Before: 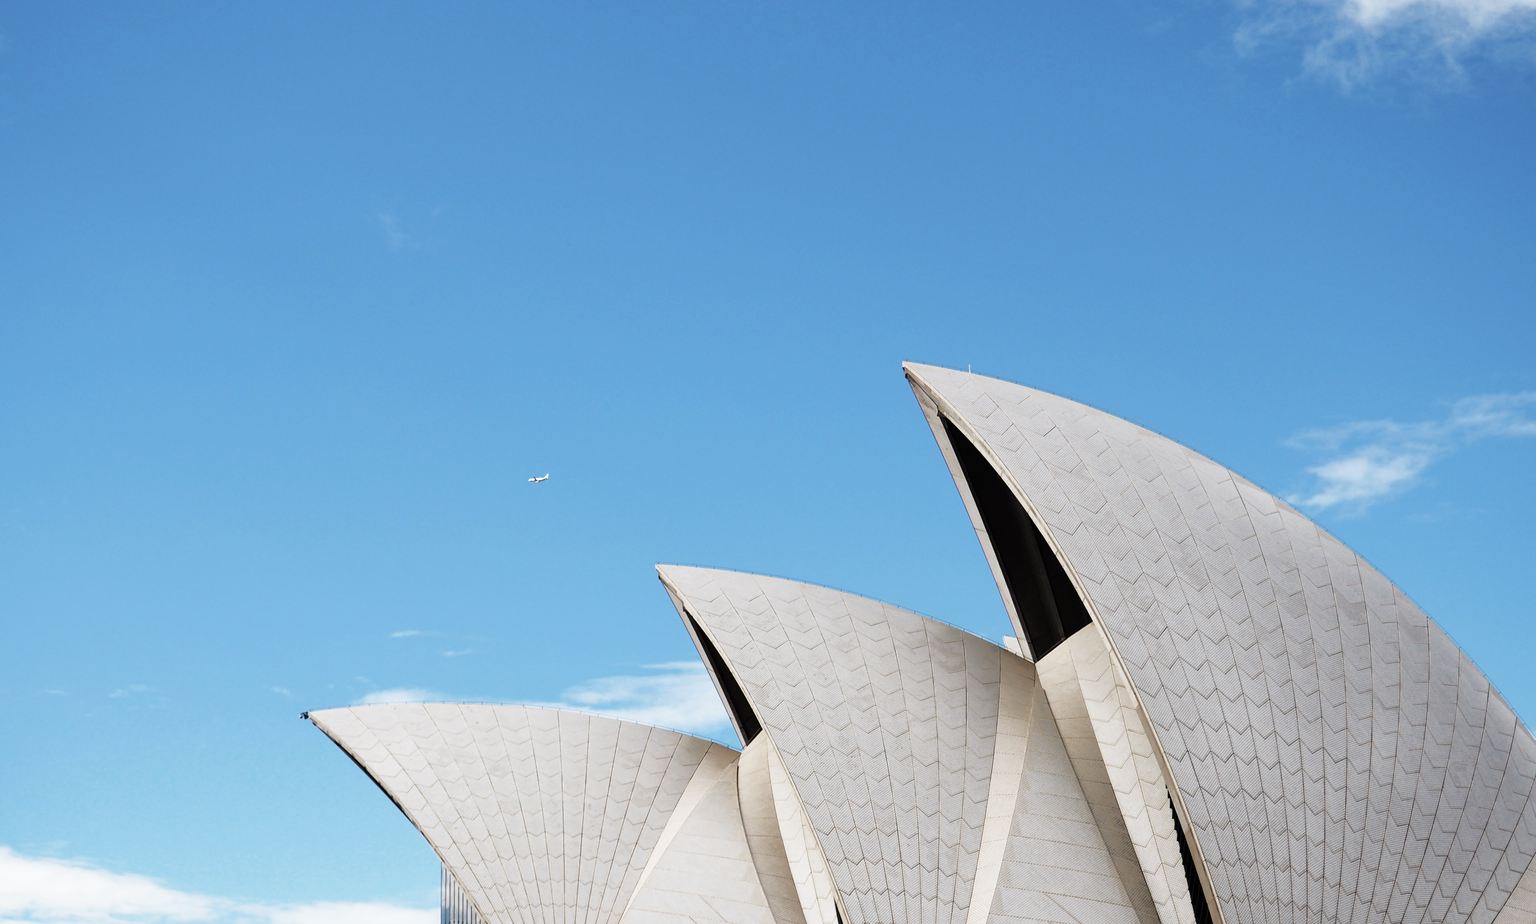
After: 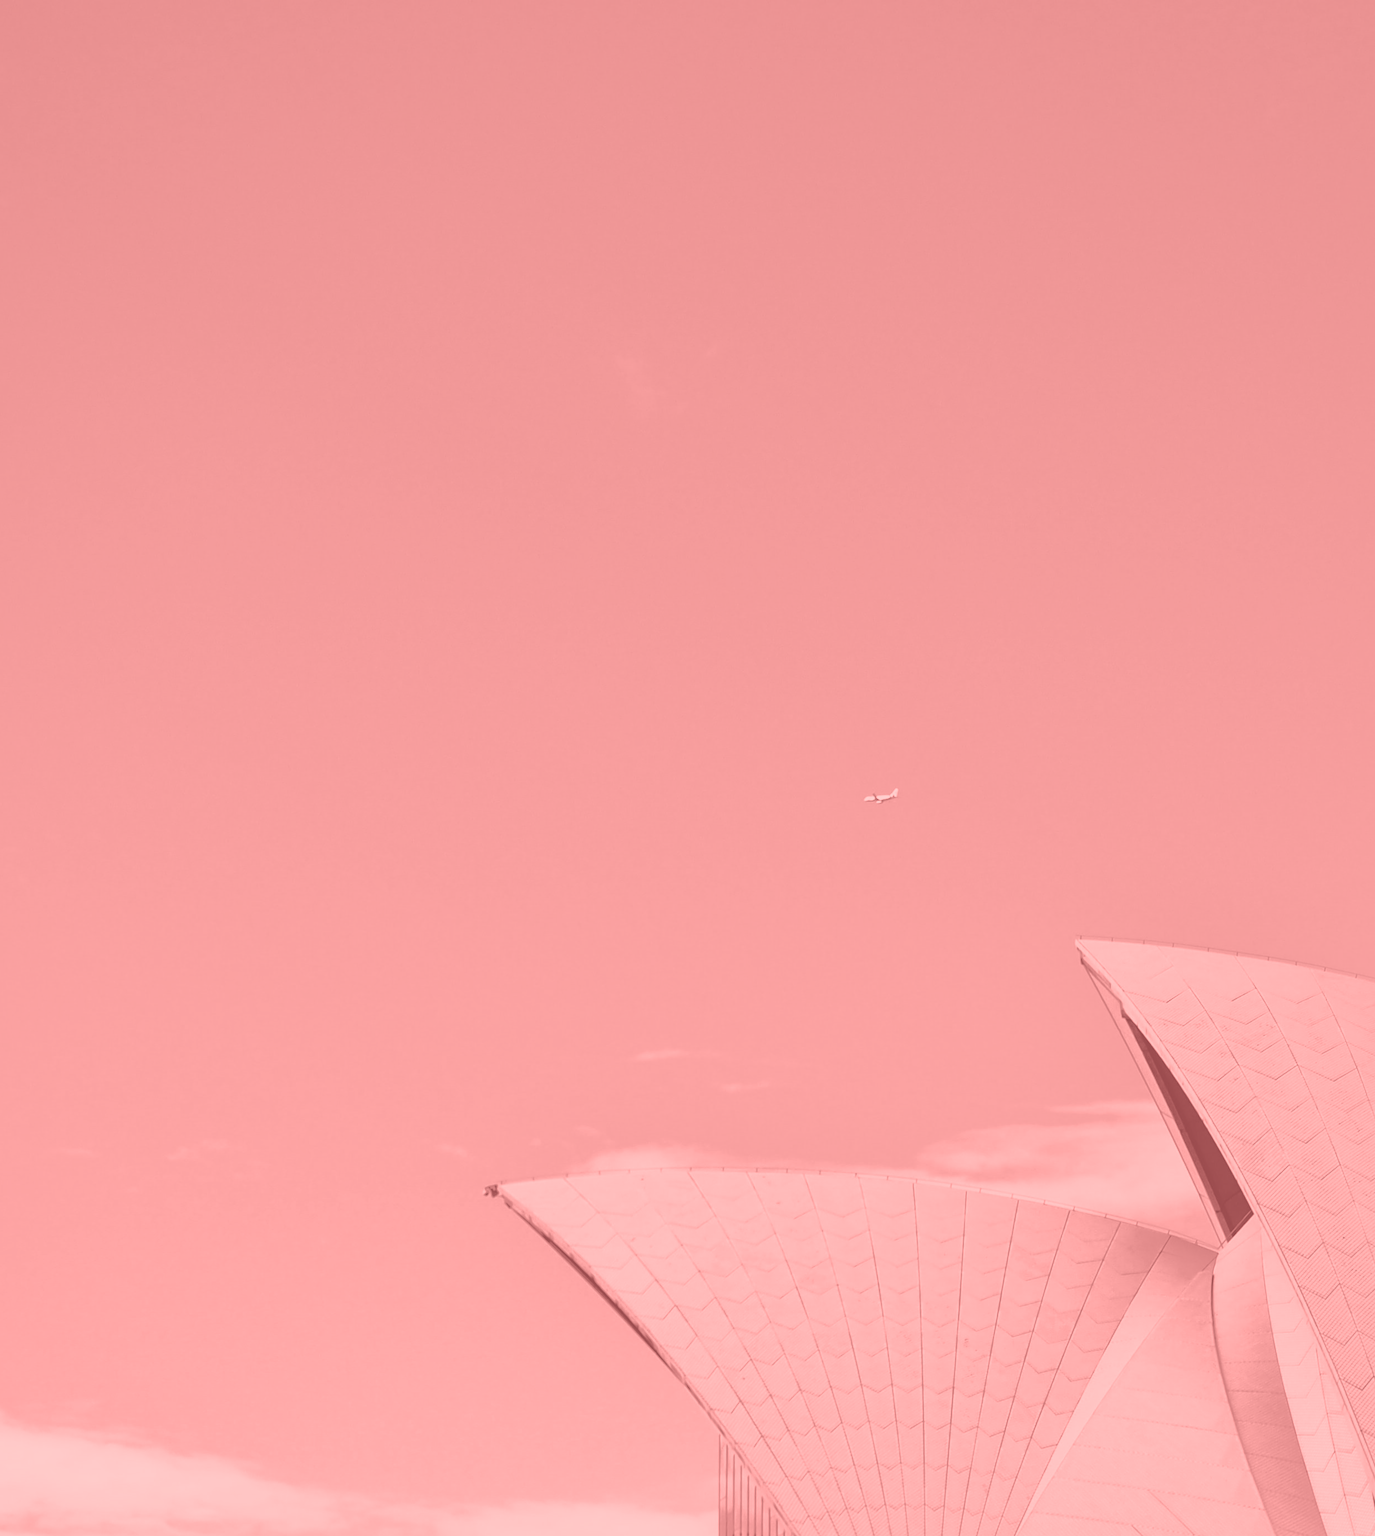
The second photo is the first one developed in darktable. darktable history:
shadows and highlights: on, module defaults
crop: left 0.587%, right 45.588%, bottom 0.086%
colorize: saturation 51%, source mix 50.67%, lightness 50.67%
